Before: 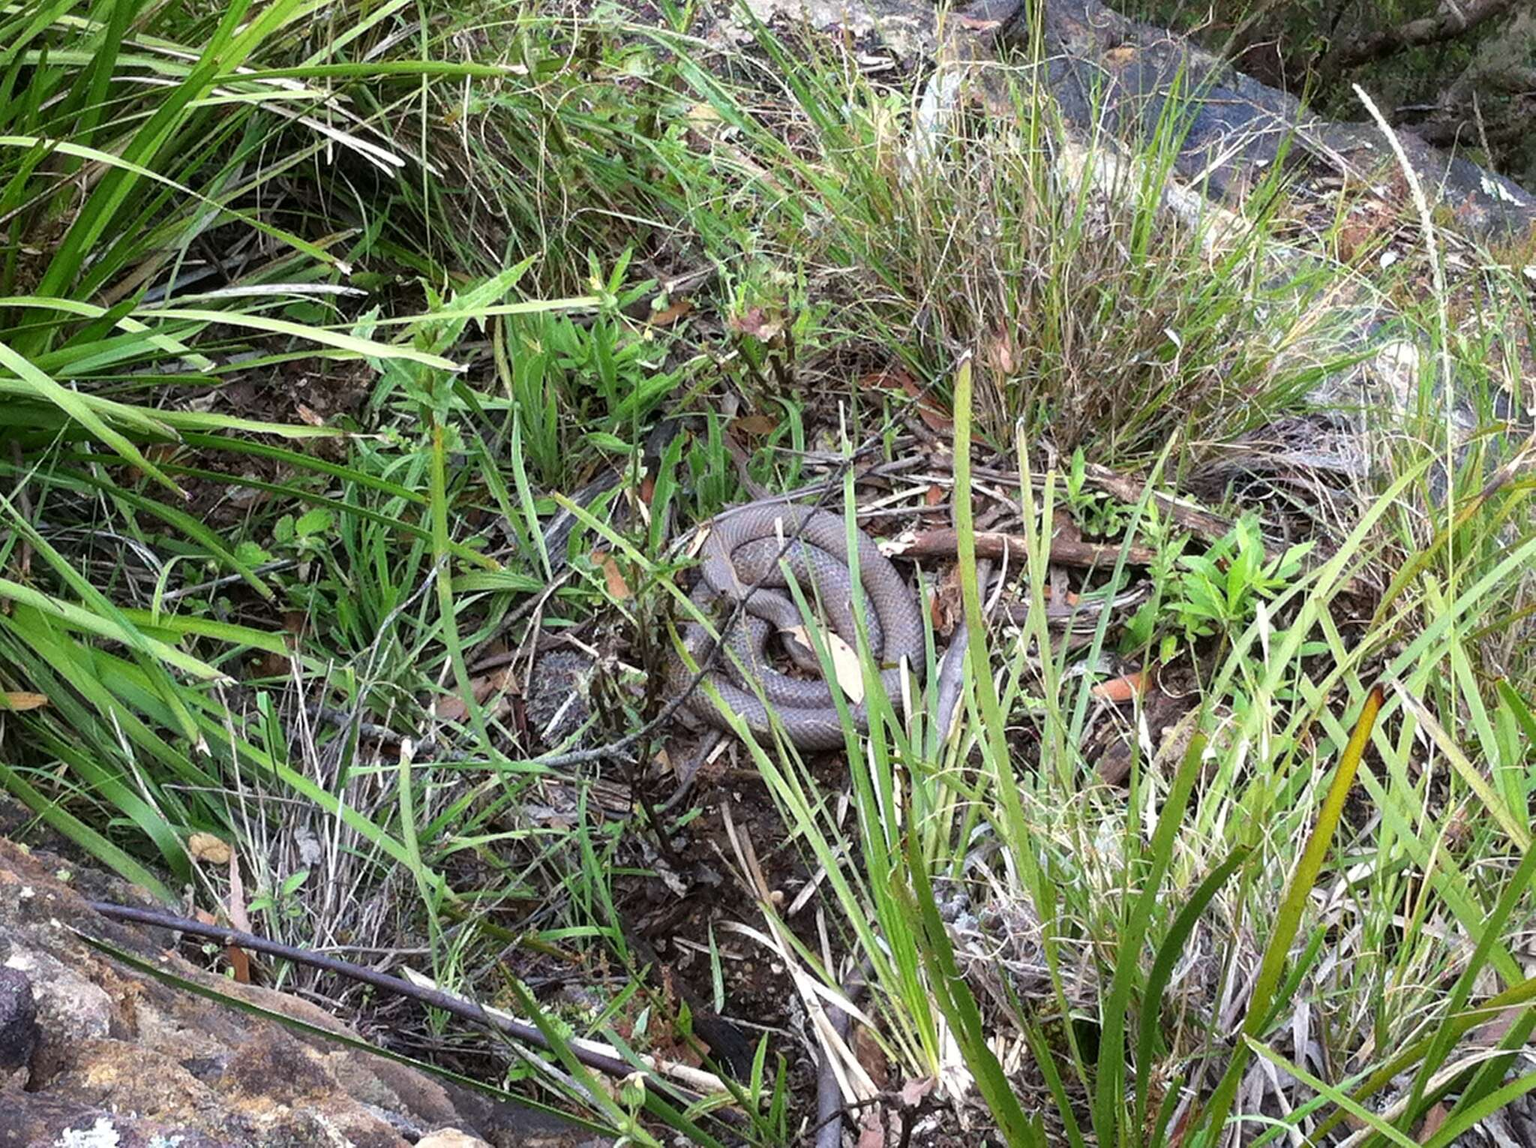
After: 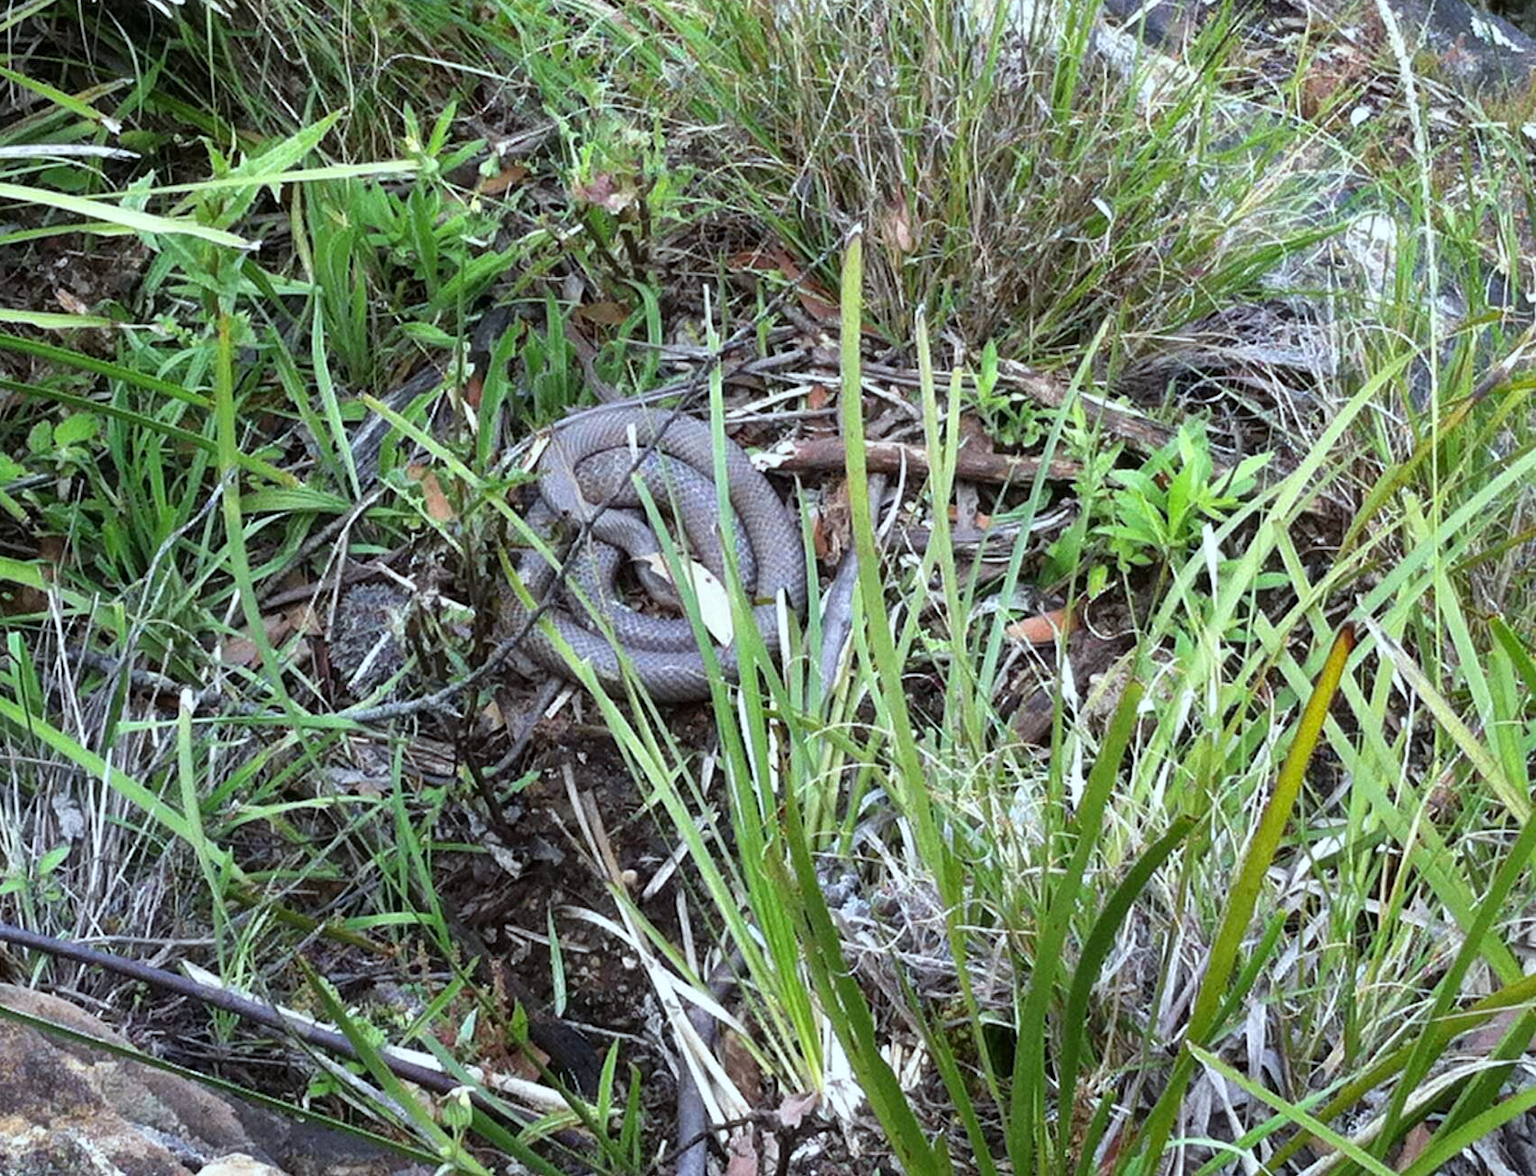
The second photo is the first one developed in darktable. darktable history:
shadows and highlights: shadows 40, highlights -54, highlights color adjustment 46%, low approximation 0.01, soften with gaussian
white balance: red 0.925, blue 1.046
crop: left 16.315%, top 14.246%
